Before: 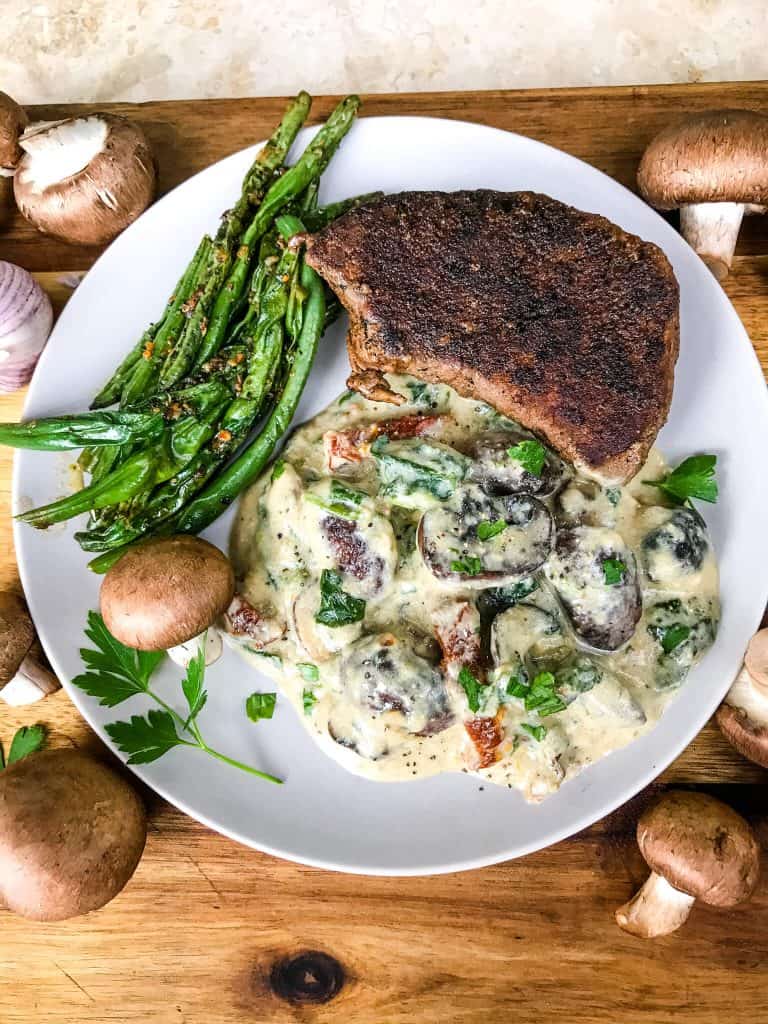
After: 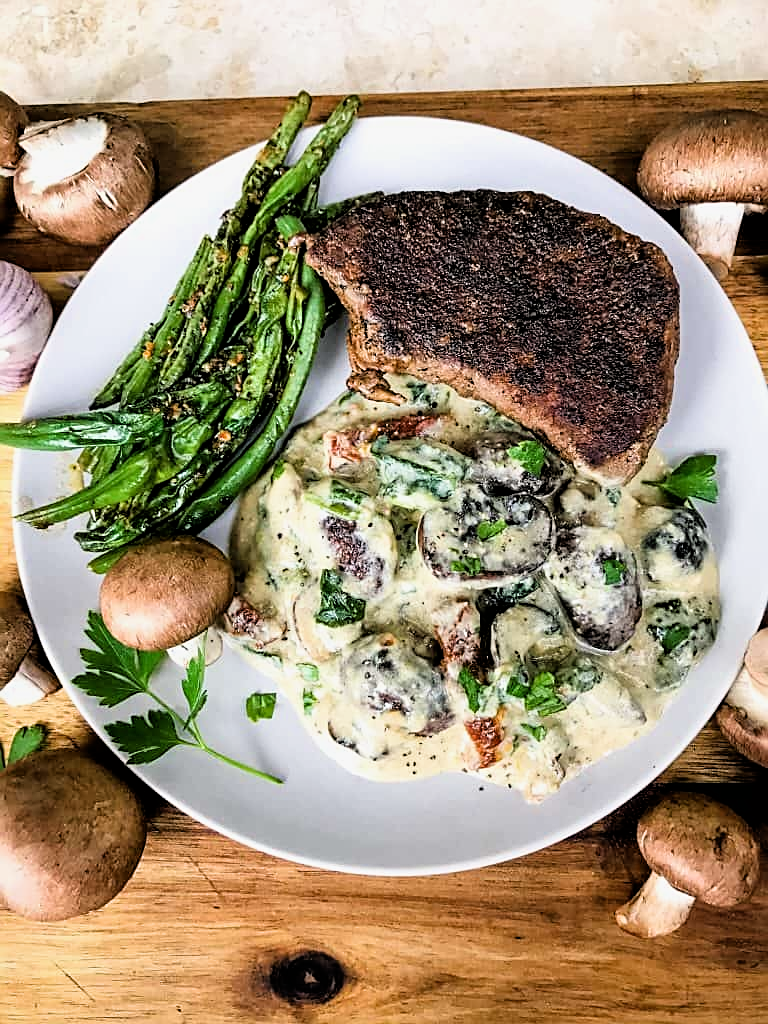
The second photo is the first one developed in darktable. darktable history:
filmic rgb: black relative exposure -4.91 EV, white relative exposure 2.84 EV, hardness 3.7
shadows and highlights: shadows 37.27, highlights -28.18, soften with gaussian
sharpen: on, module defaults
